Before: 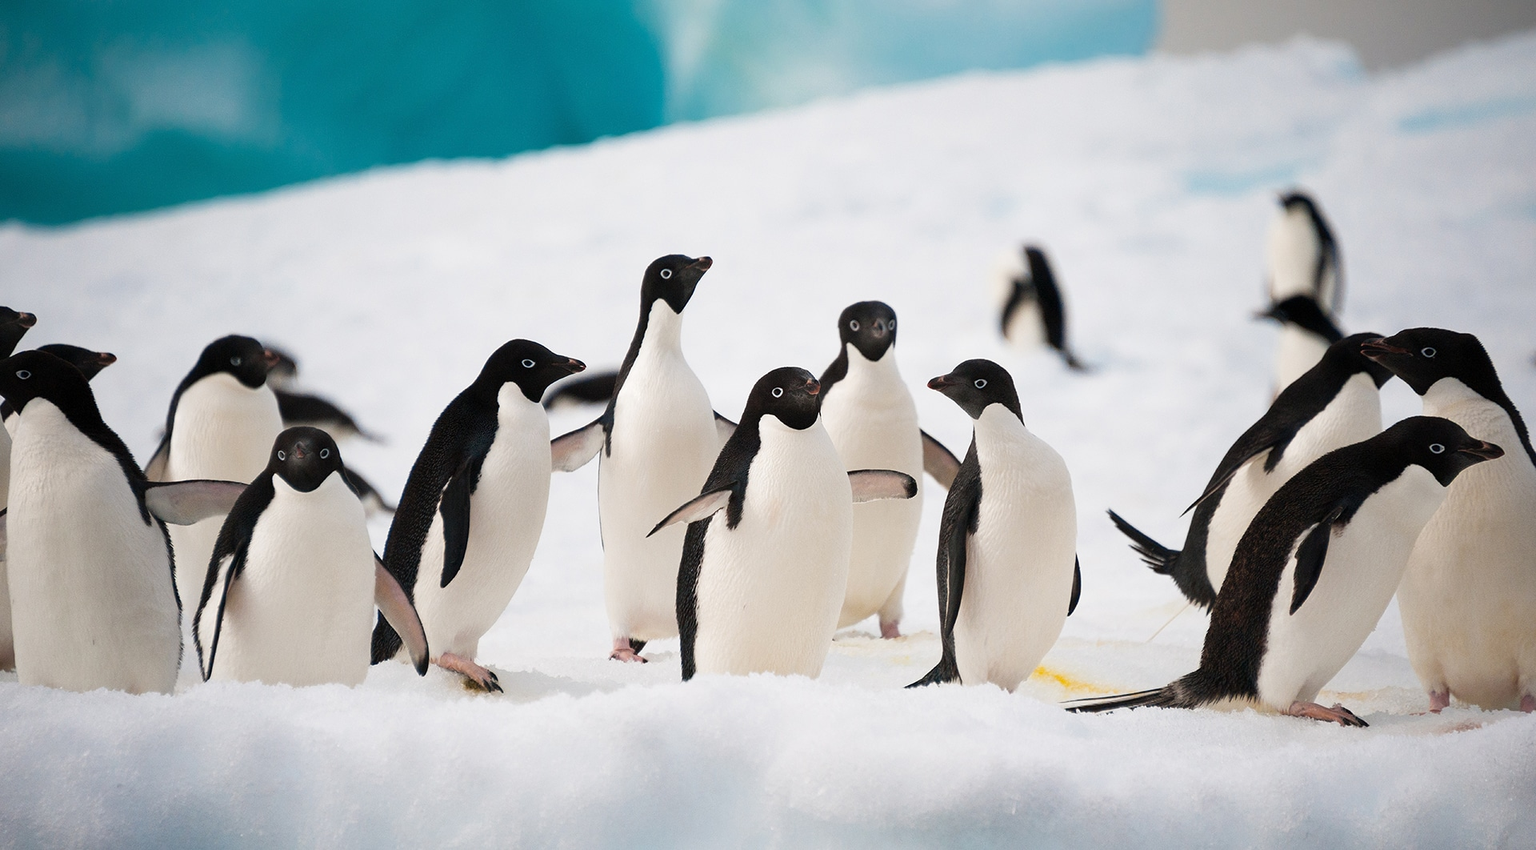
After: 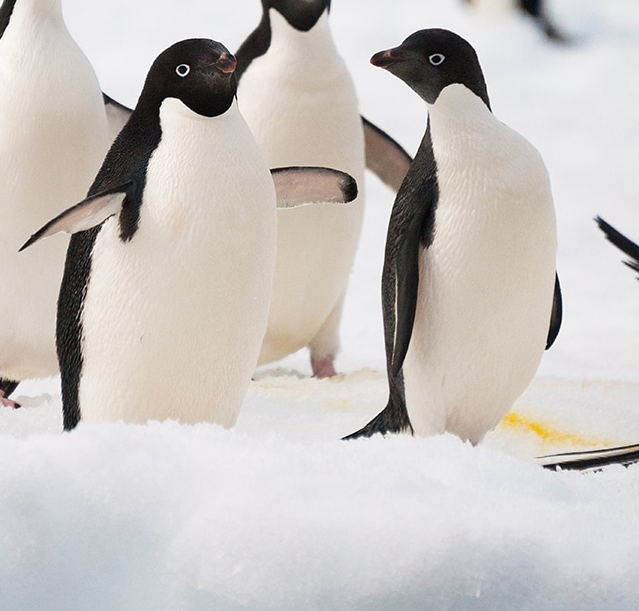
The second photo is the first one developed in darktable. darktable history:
crop: left 41.11%, top 39.622%, right 25.605%, bottom 2.835%
